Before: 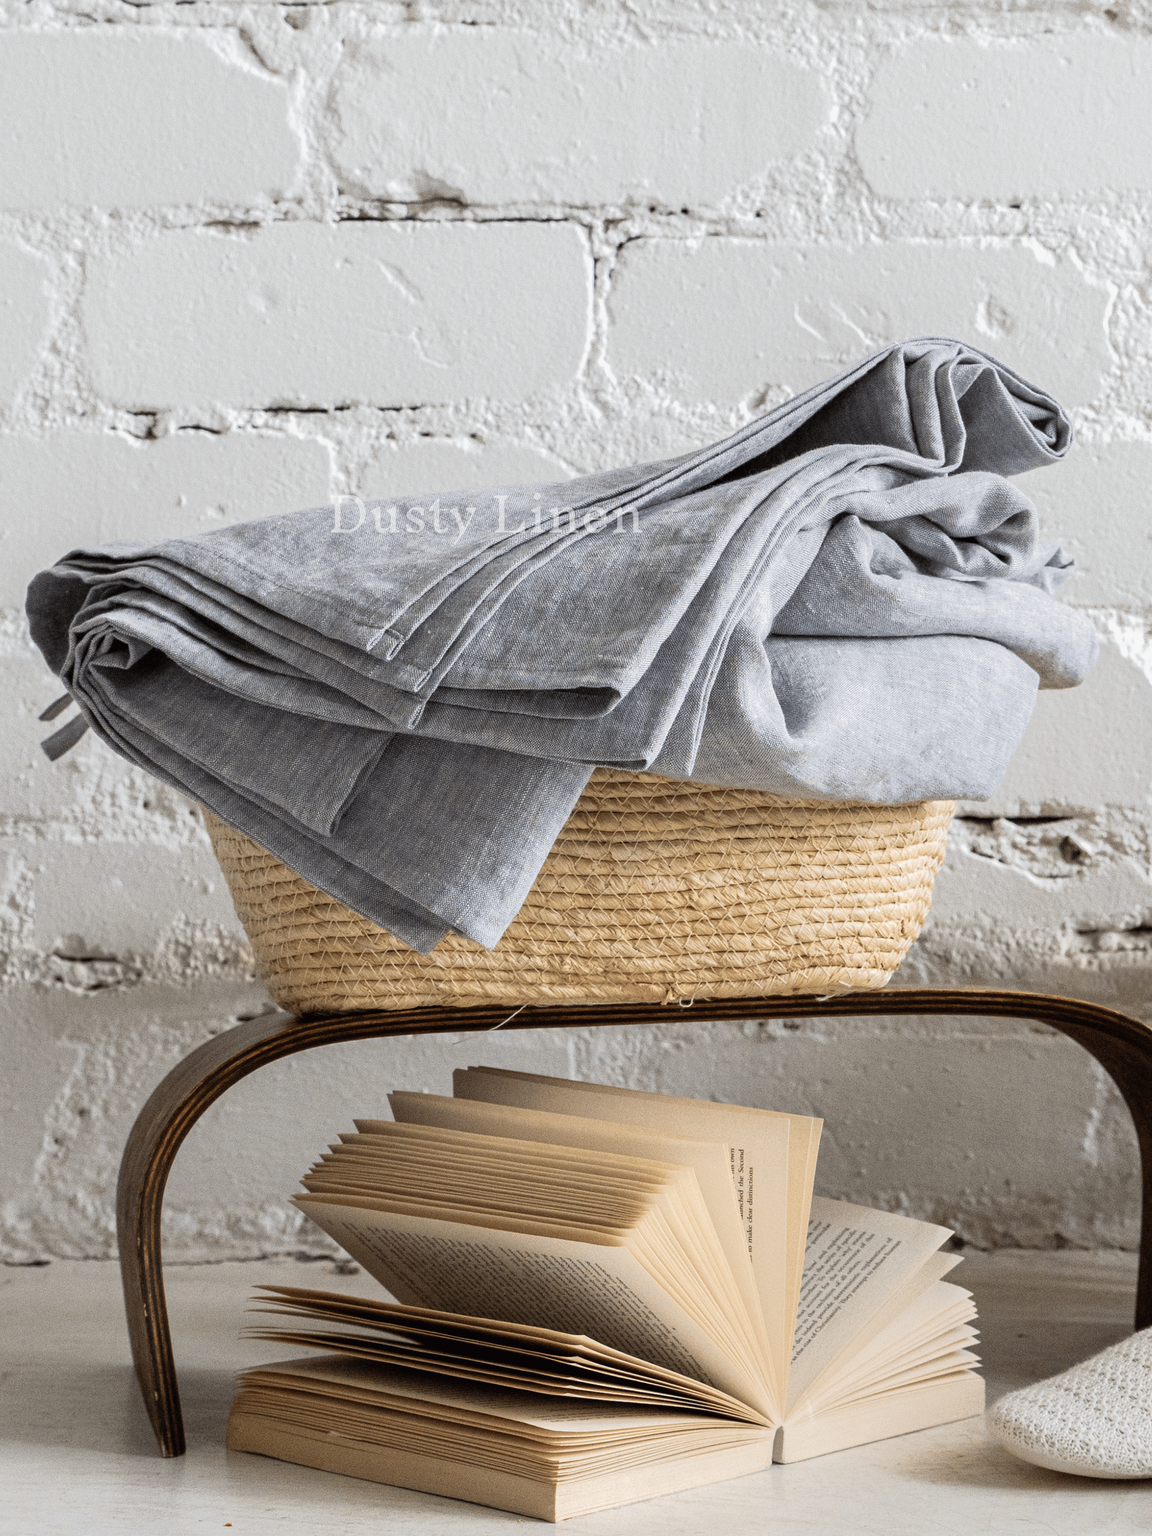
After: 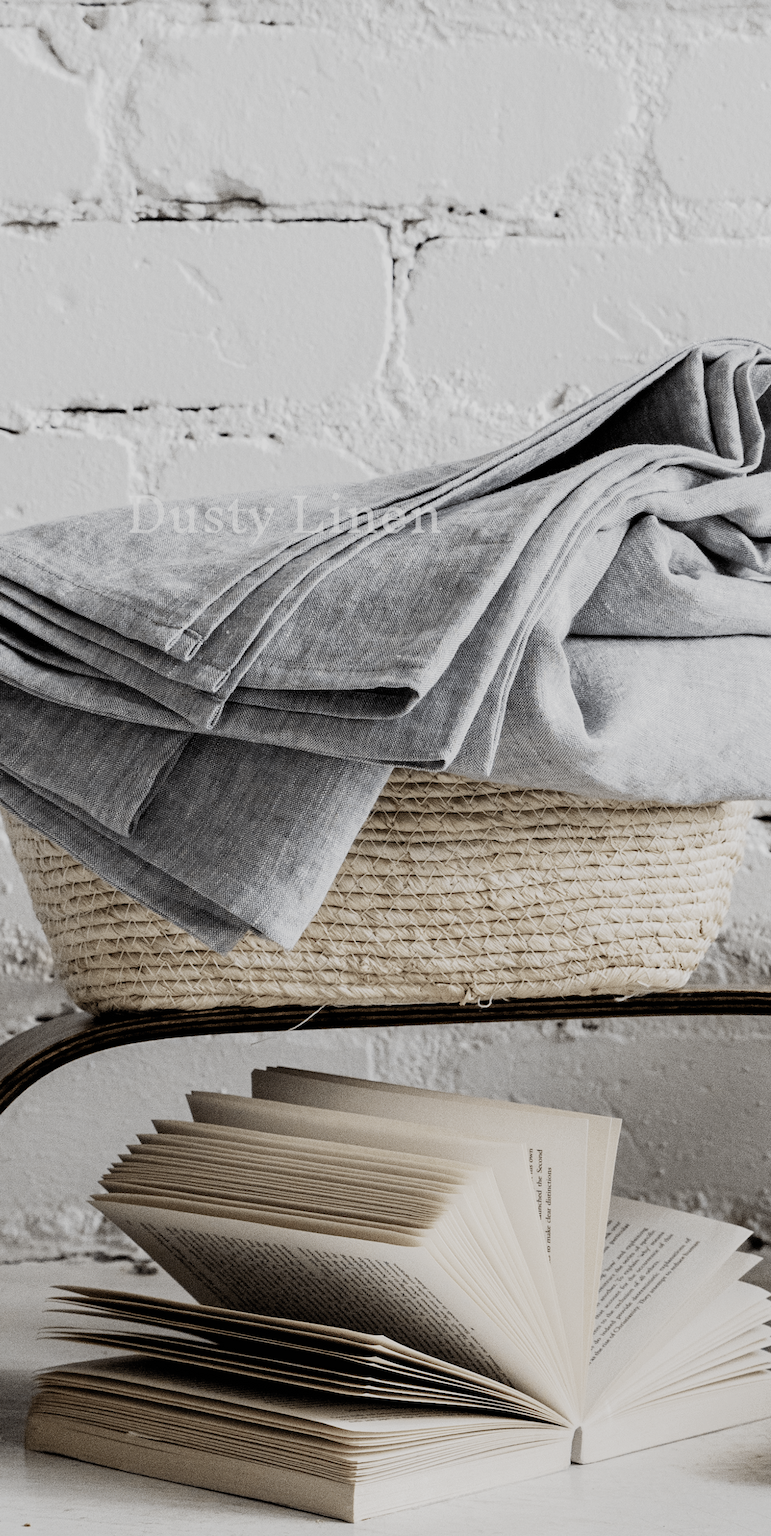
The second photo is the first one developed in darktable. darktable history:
filmic rgb: black relative exposure -5.01 EV, white relative exposure 4 EV, hardness 2.88, contrast 1.3, highlights saturation mix -29.52%, preserve chrominance no, color science v5 (2021), contrast in shadows safe, contrast in highlights safe
crop and rotate: left 17.531%, right 15.464%
